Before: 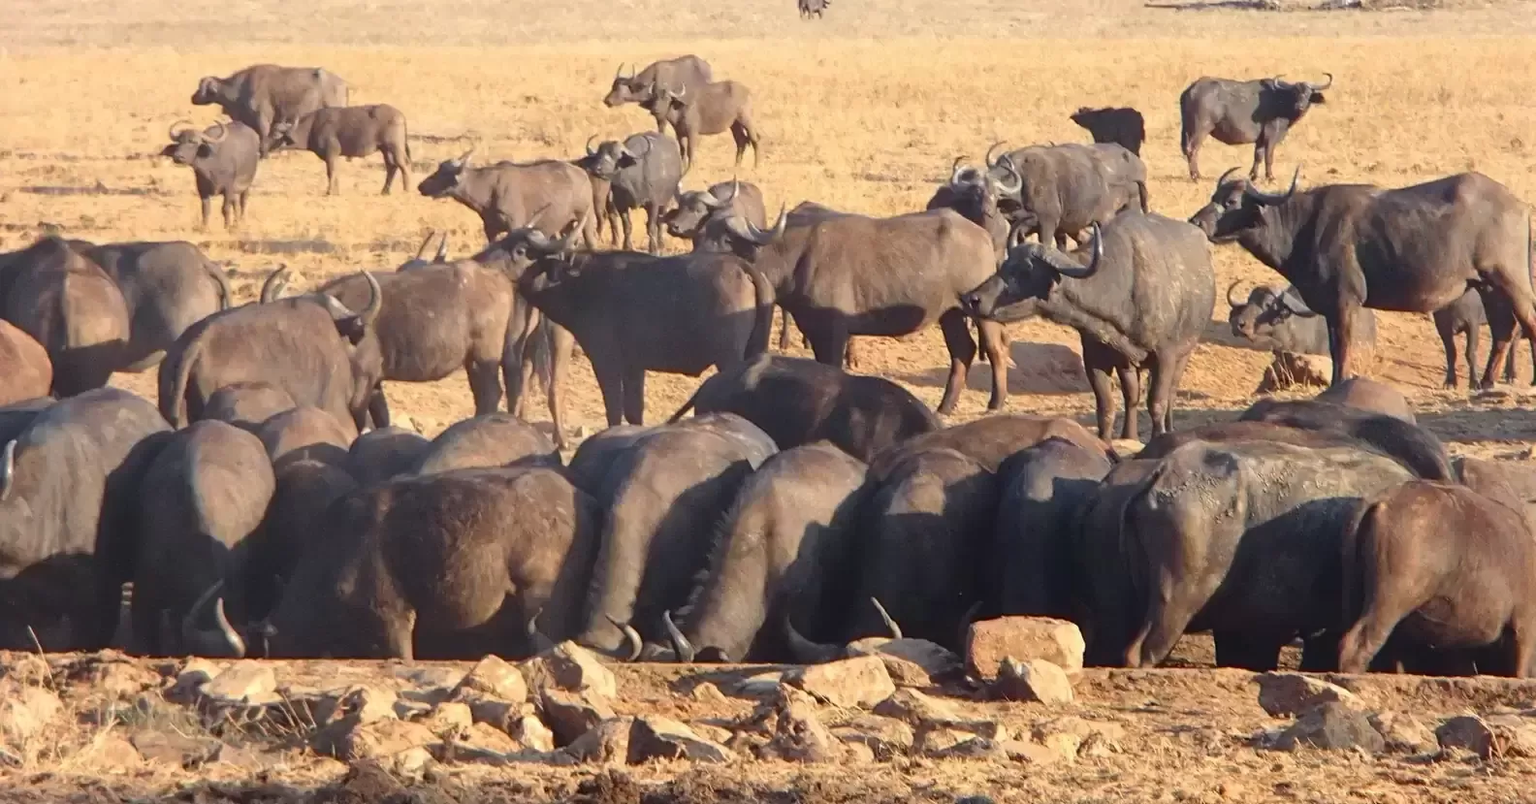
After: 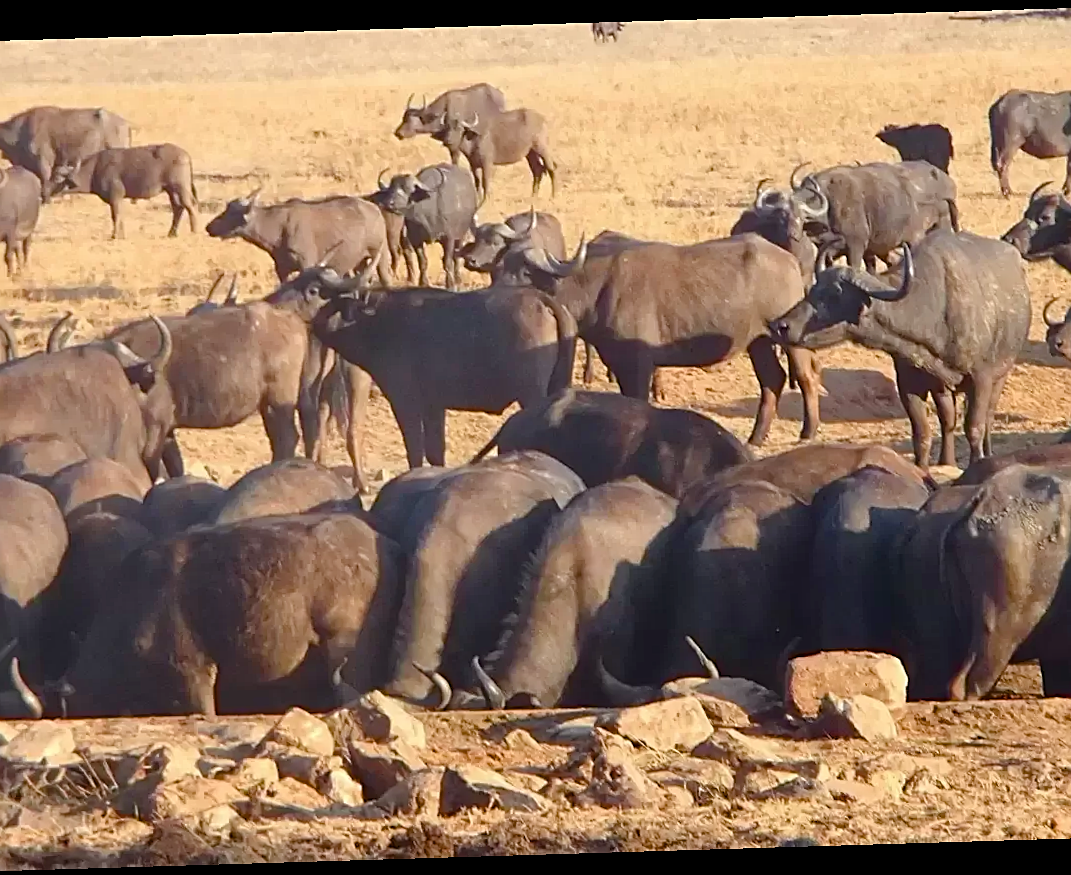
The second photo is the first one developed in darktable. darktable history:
sharpen: on, module defaults
crop and rotate: left 14.436%, right 18.898%
color balance rgb: perceptual saturation grading › global saturation 20%, perceptual saturation grading › highlights -25%, perceptual saturation grading › shadows 25%
rotate and perspective: rotation -1.75°, automatic cropping off
